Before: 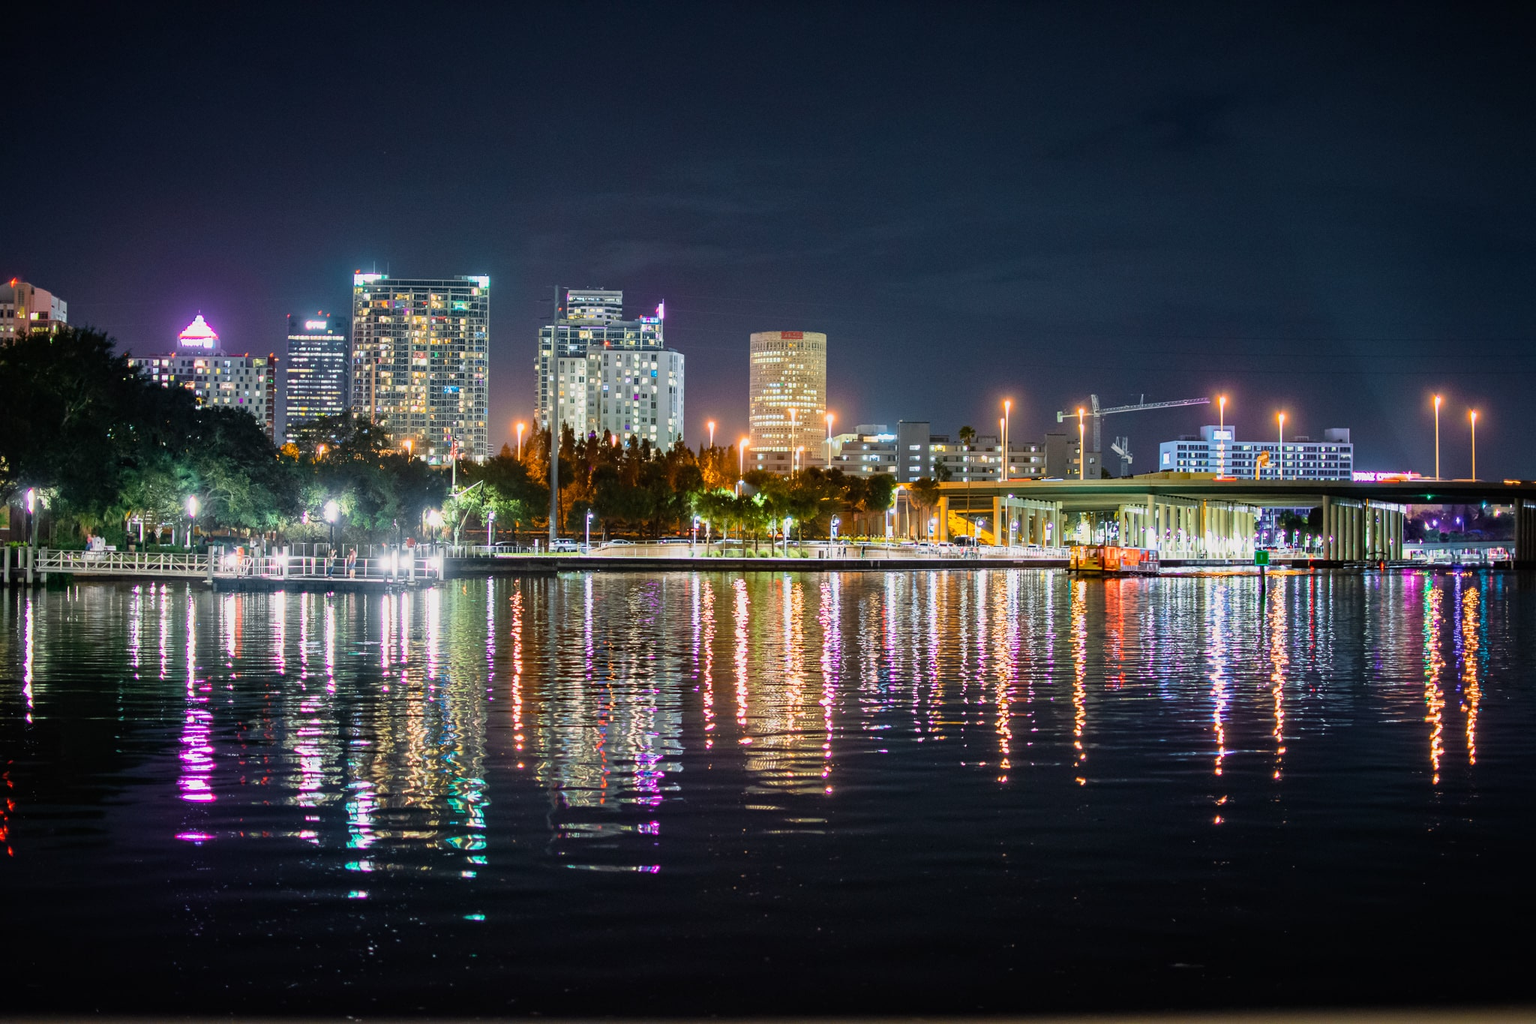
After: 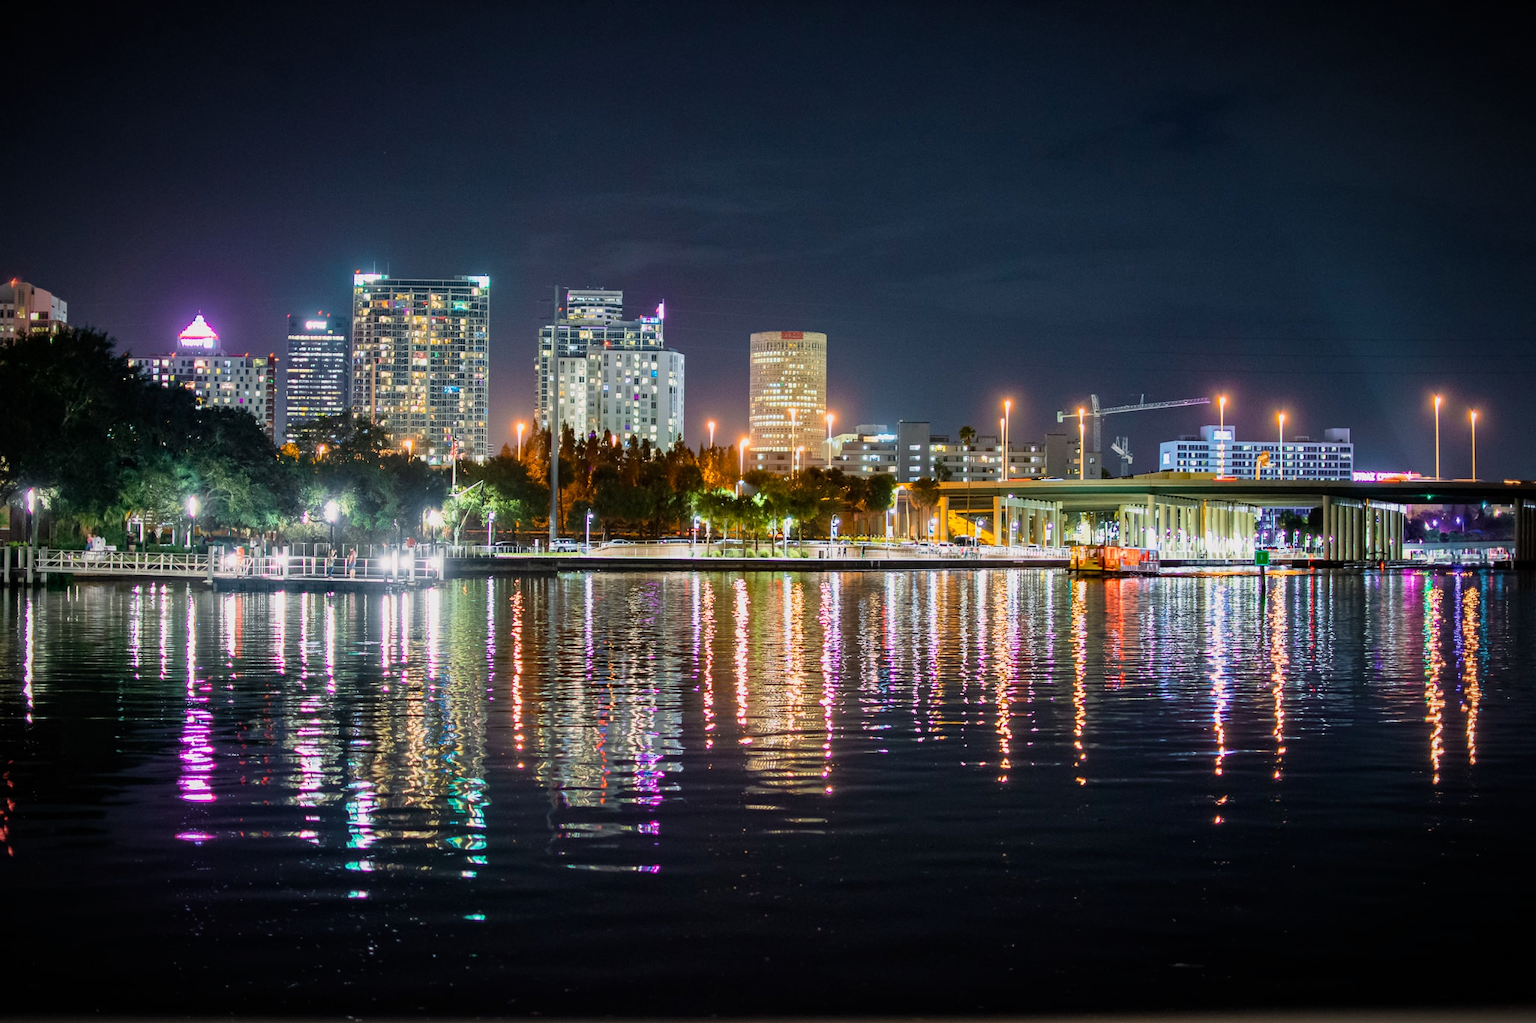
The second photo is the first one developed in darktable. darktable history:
exposure: black level correction 0.001, compensate highlight preservation false
vignetting: fall-off start 87%, automatic ratio true
